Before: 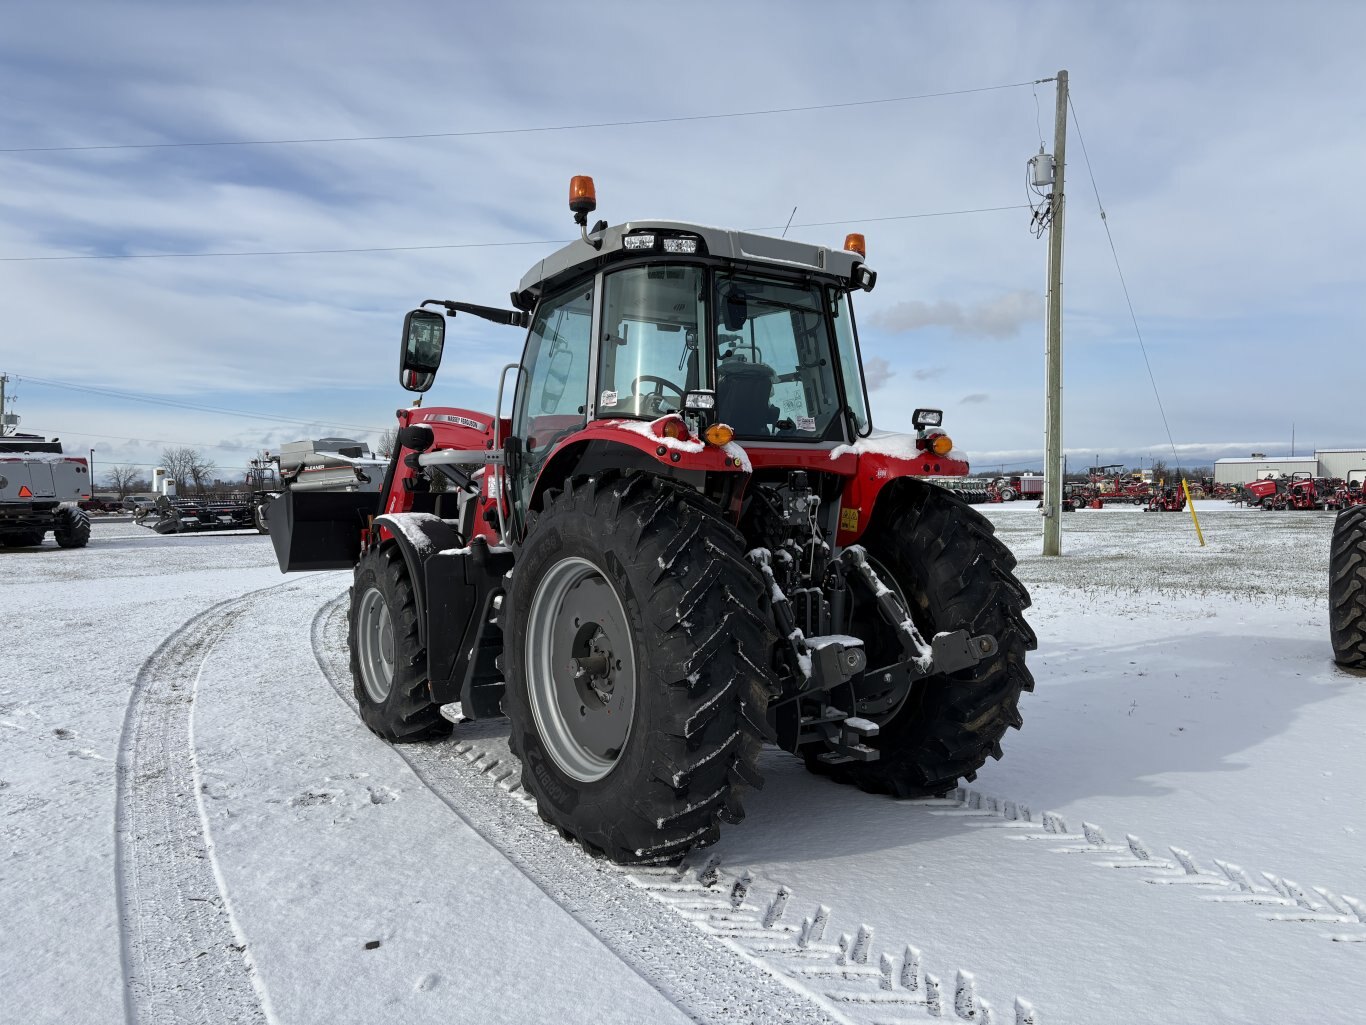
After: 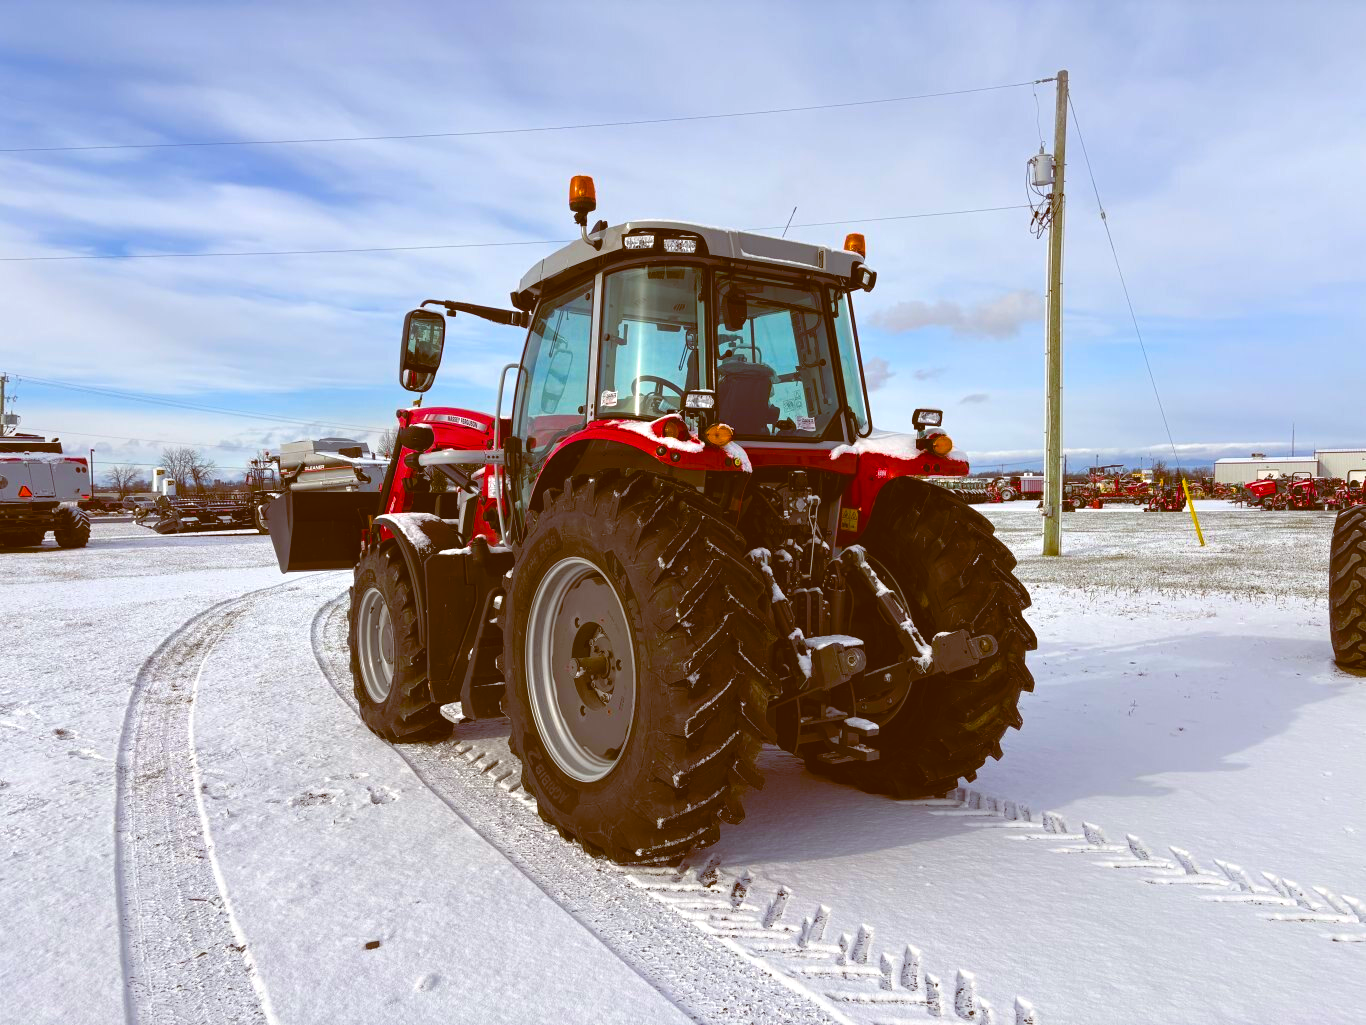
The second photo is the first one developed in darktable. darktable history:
color balance rgb: highlights gain › chroma 1.023%, highlights gain › hue 60.26°, global offset › chroma 0.404%, global offset › hue 34.76°, linear chroma grading › global chroma 49.584%, perceptual saturation grading › global saturation 34.682%, perceptual saturation grading › highlights -29.844%, perceptual saturation grading › shadows 36.175%, perceptual brilliance grading › highlights 7.809%, perceptual brilliance grading › mid-tones 4.224%, perceptual brilliance grading › shadows 1.414%, global vibrance 20%
exposure: black level correction -0.016, compensate highlight preservation false
